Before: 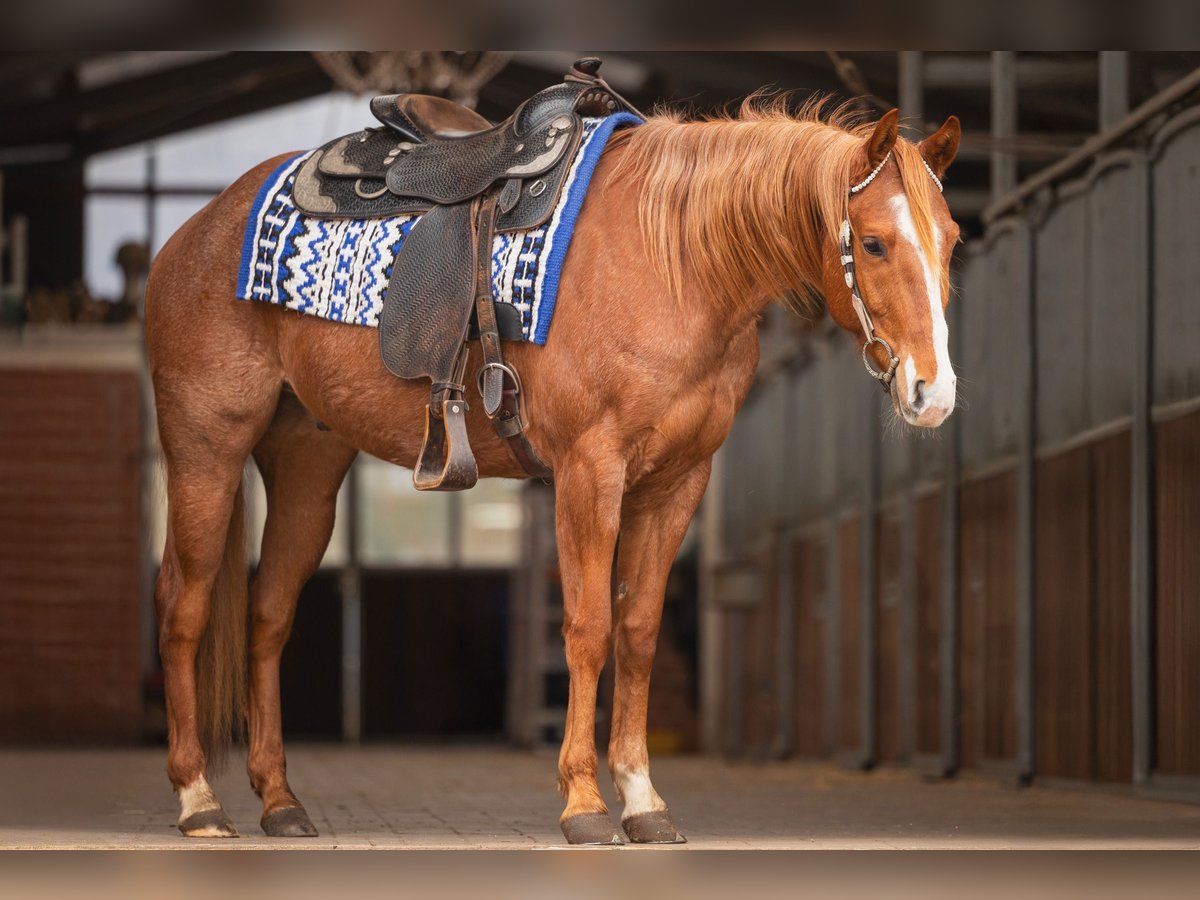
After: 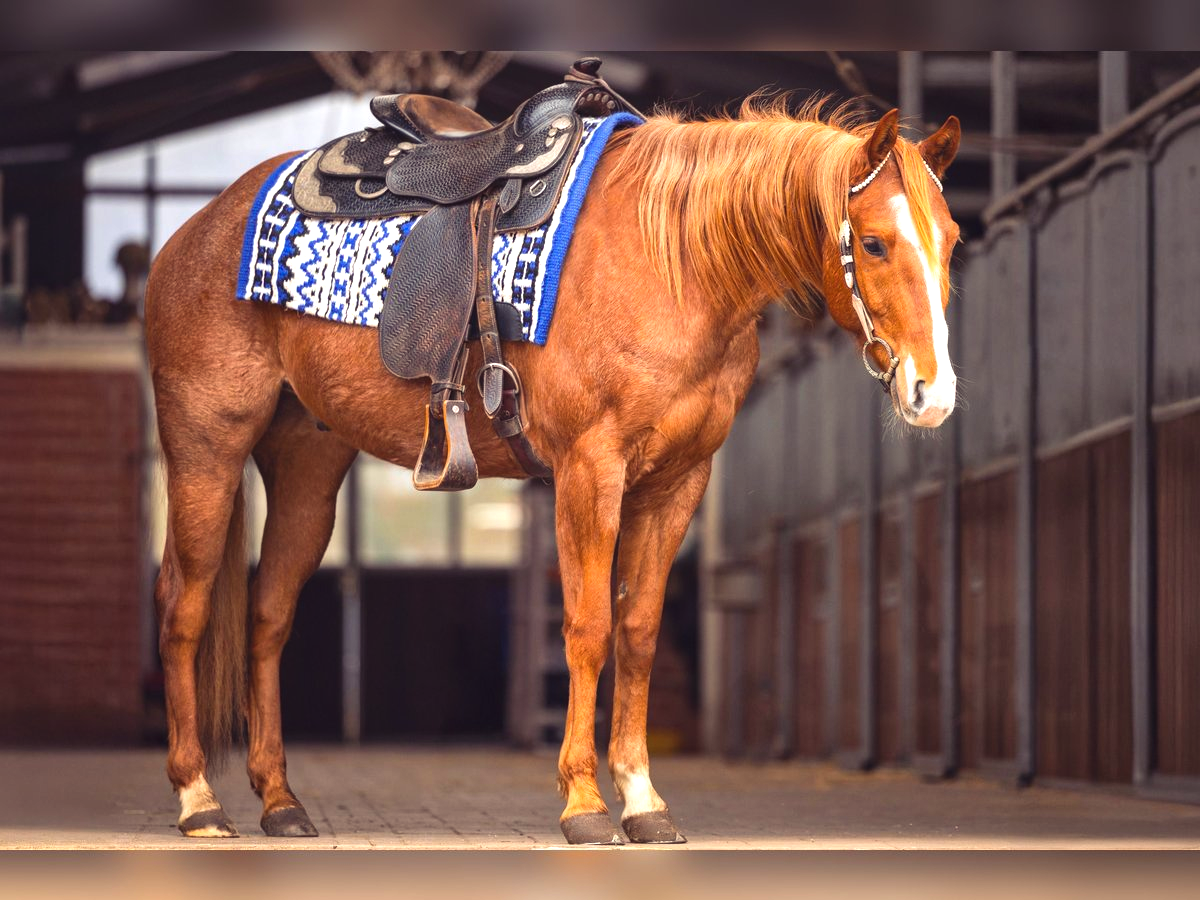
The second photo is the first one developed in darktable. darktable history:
exposure: black level correction -0.005, exposure 0.612 EV, compensate highlight preservation false
color balance rgb: shadows lift › luminance -21.978%, shadows lift › chroma 9.129%, shadows lift › hue 282.57°, linear chroma grading › global chroma 0.545%, perceptual saturation grading › global saturation 19.639%
base curve: curves: ch0 [(0, 0) (0.303, 0.277) (1, 1)], preserve colors none
local contrast: mode bilateral grid, contrast 20, coarseness 51, detail 132%, midtone range 0.2
